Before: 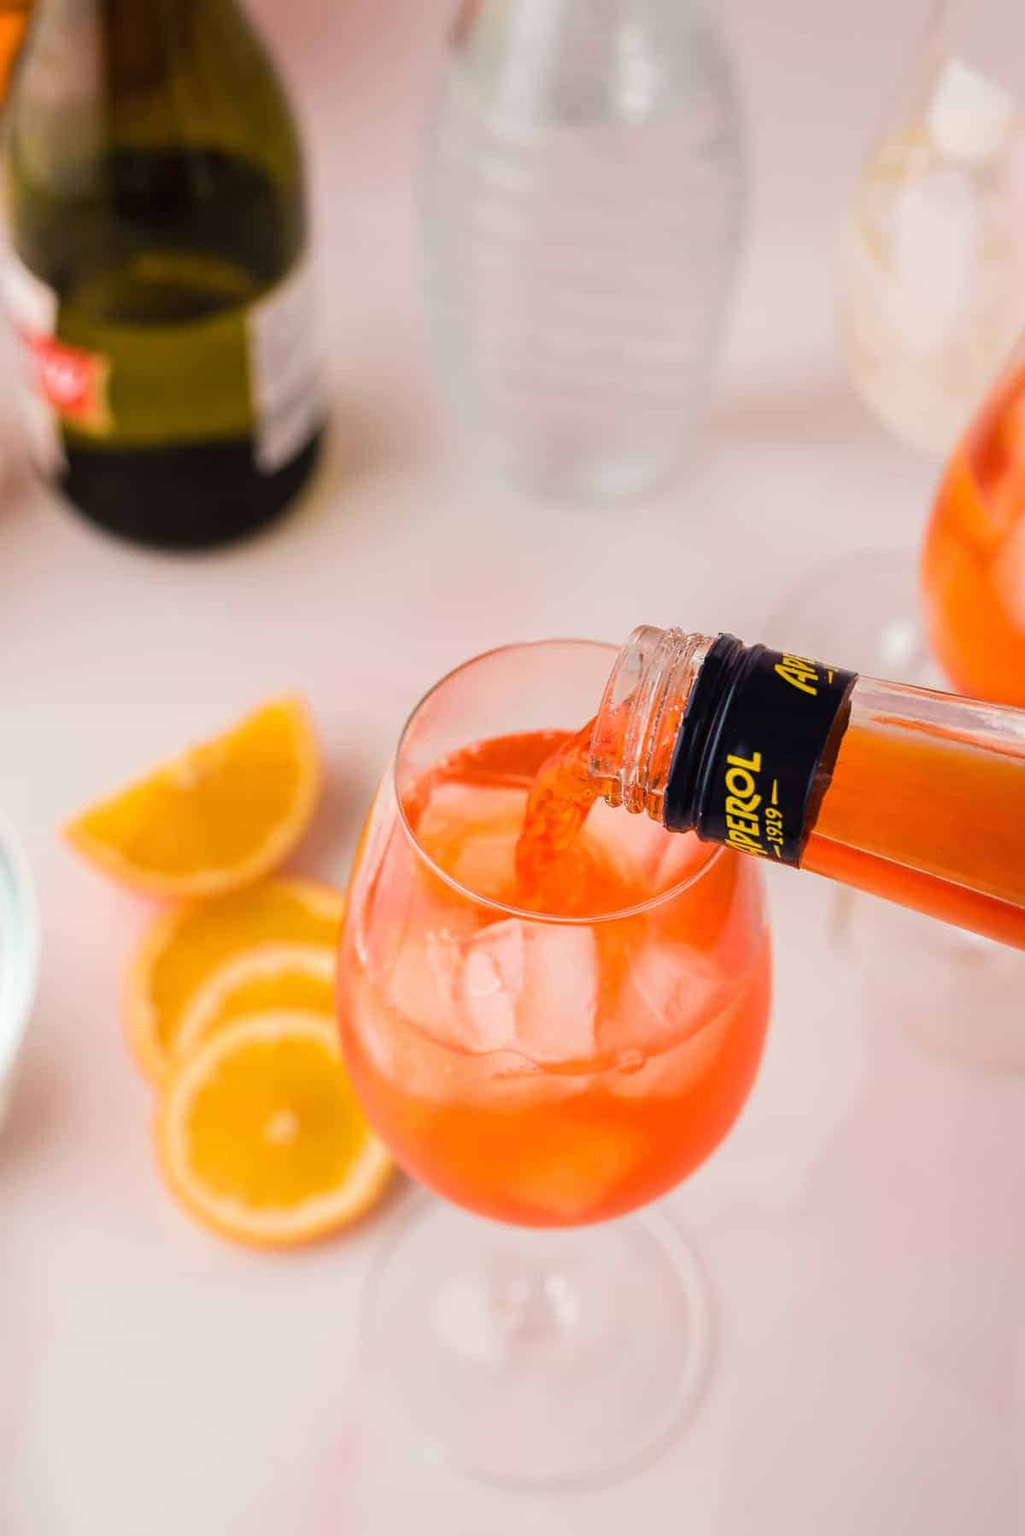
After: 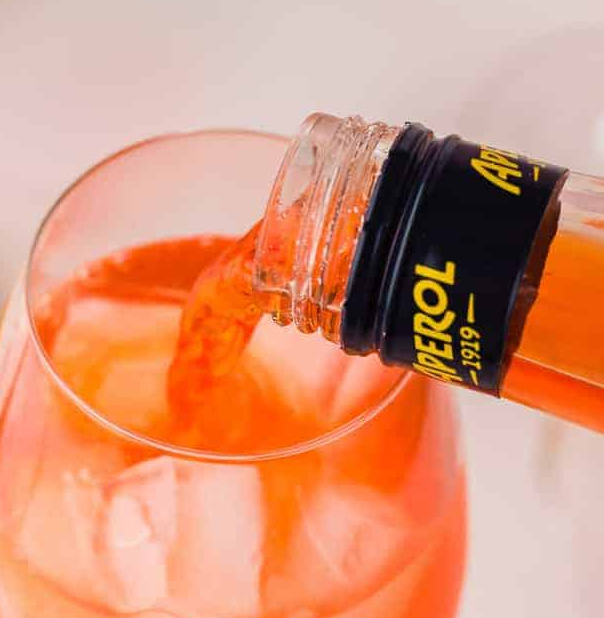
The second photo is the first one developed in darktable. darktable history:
crop: left 36.406%, top 34.473%, right 13.196%, bottom 31.128%
